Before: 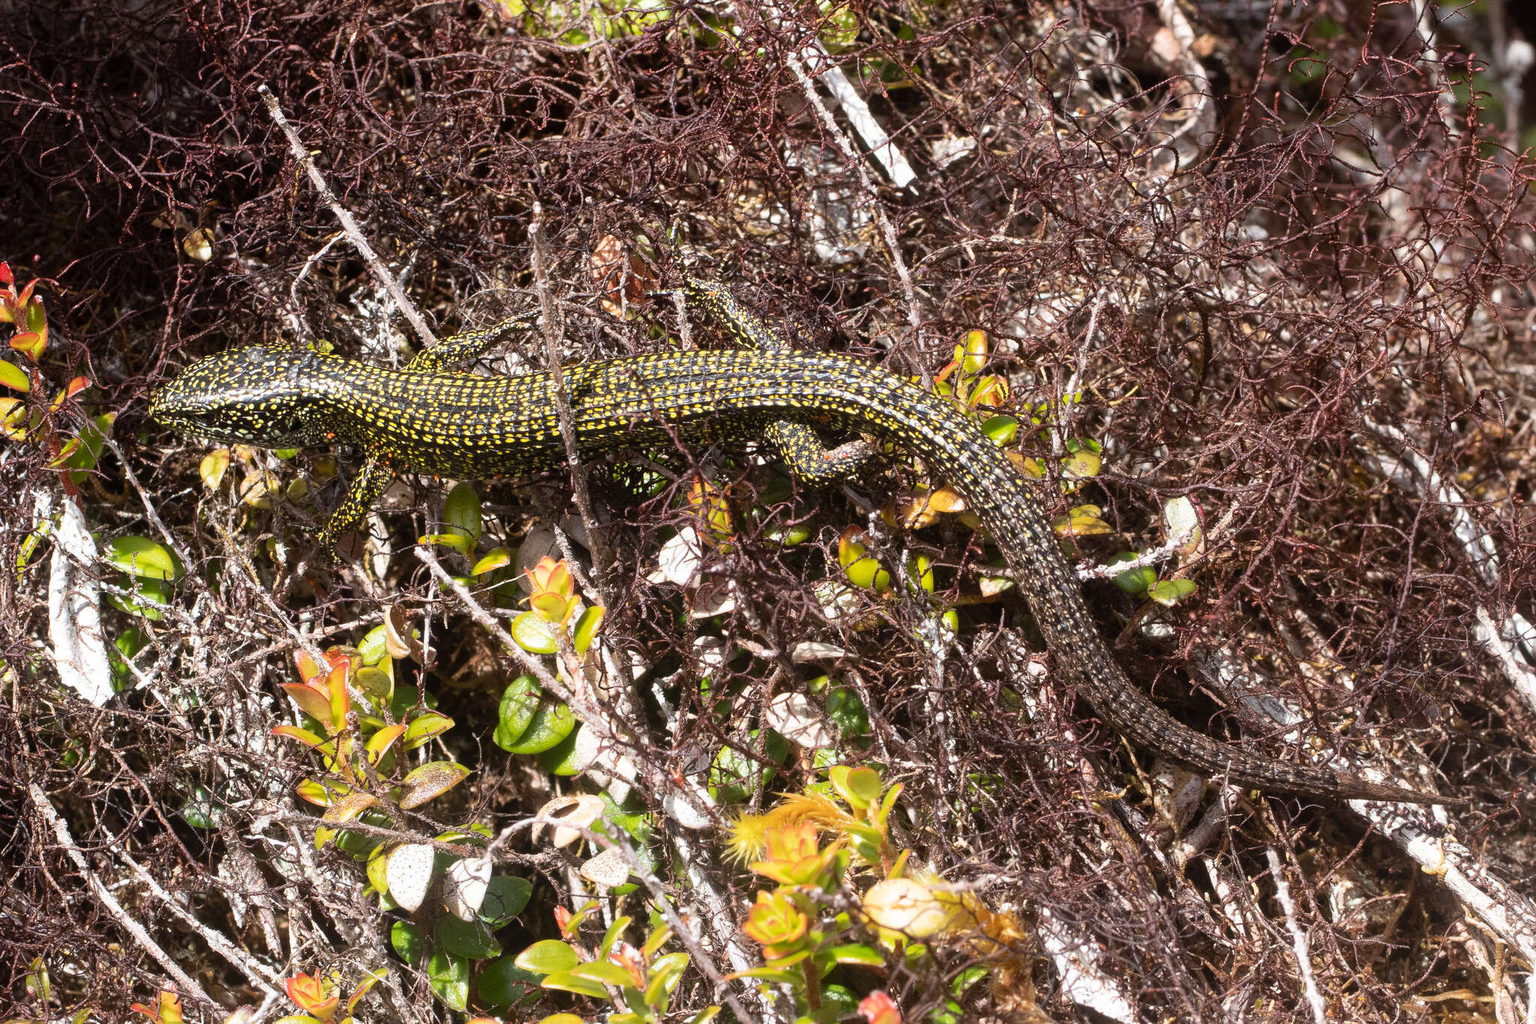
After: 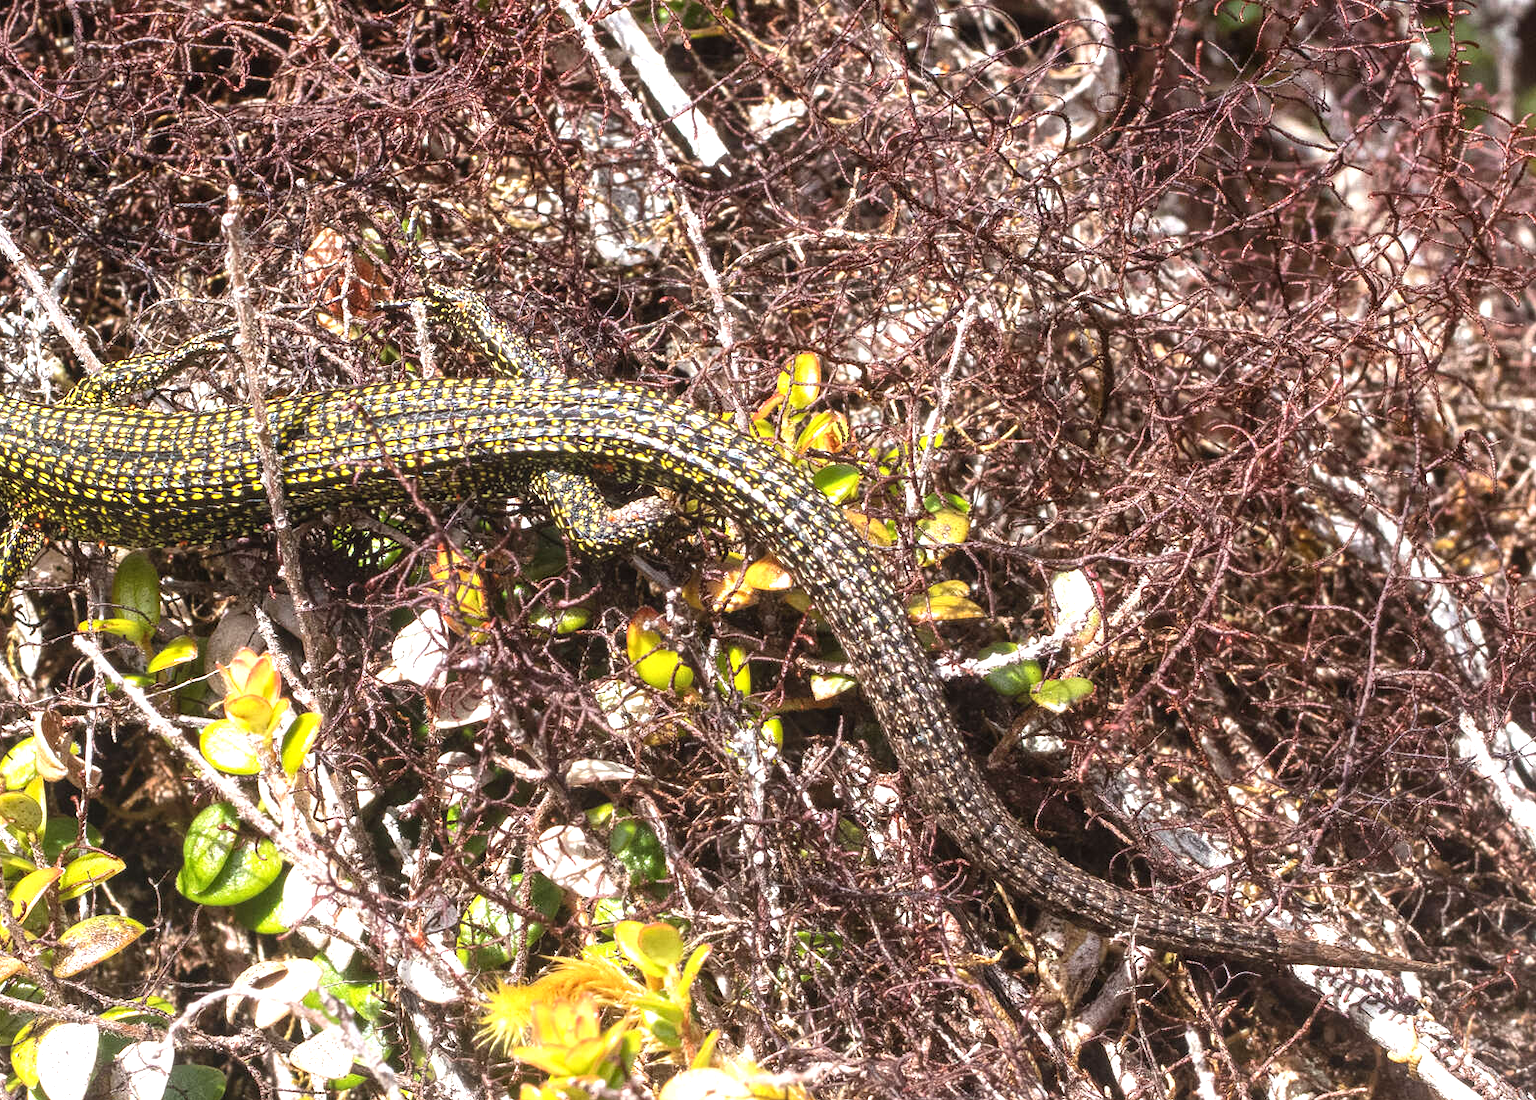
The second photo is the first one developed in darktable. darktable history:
local contrast: on, module defaults
exposure: black level correction -0.002, exposure 0.709 EV, compensate highlight preservation false
crop: left 23.356%, top 5.874%, bottom 11.712%
